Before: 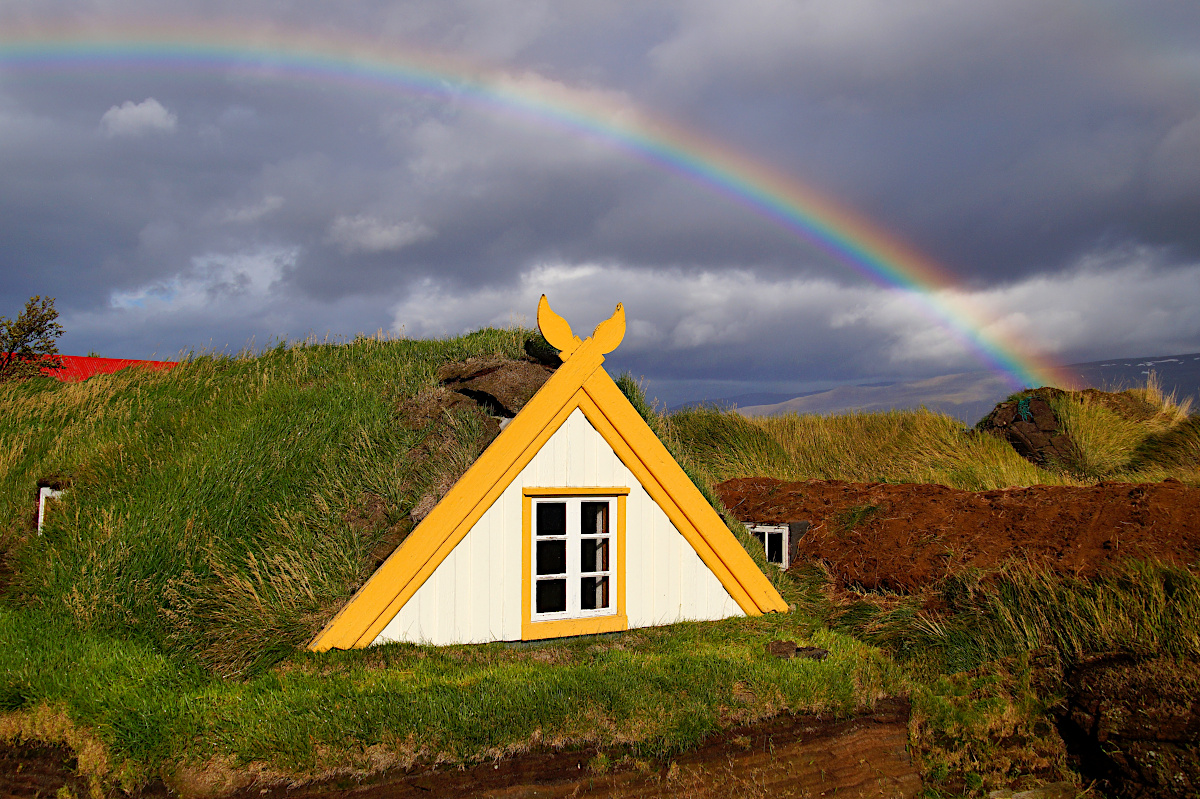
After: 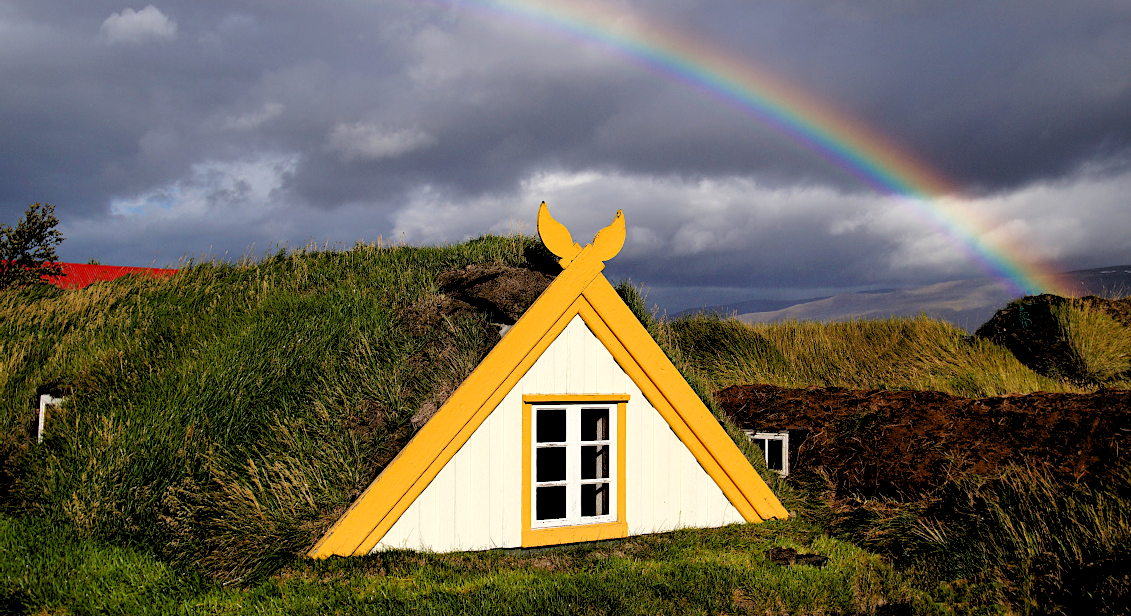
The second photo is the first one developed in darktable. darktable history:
rgb levels: levels [[0.034, 0.472, 0.904], [0, 0.5, 1], [0, 0.5, 1]]
crop and rotate: angle 0.03°, top 11.643%, right 5.651%, bottom 11.189%
